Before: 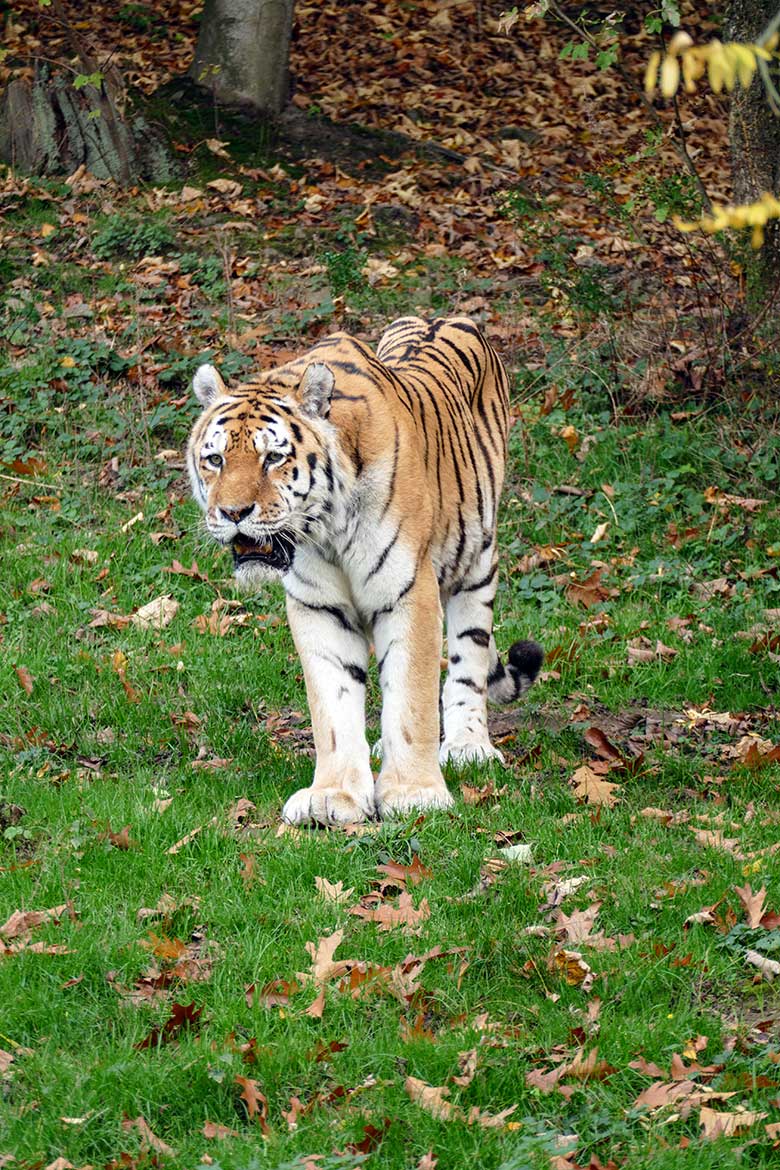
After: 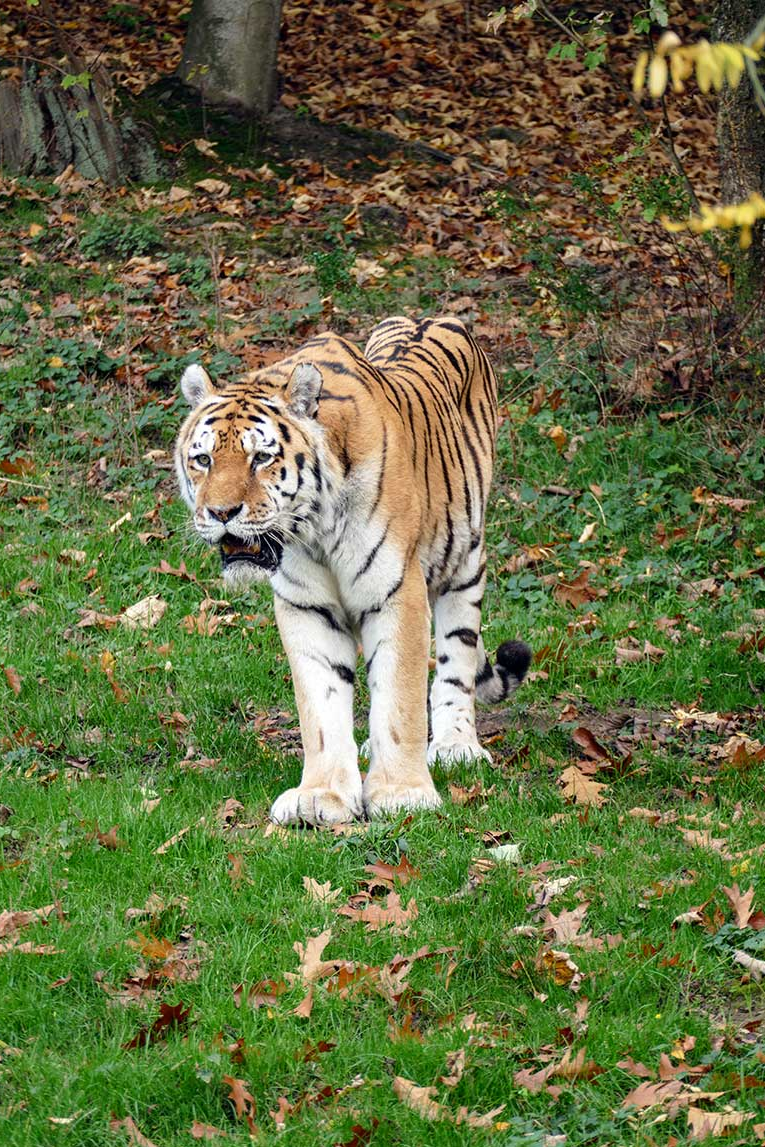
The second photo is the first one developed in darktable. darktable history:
crop: left 1.651%, right 0.272%, bottom 1.954%
